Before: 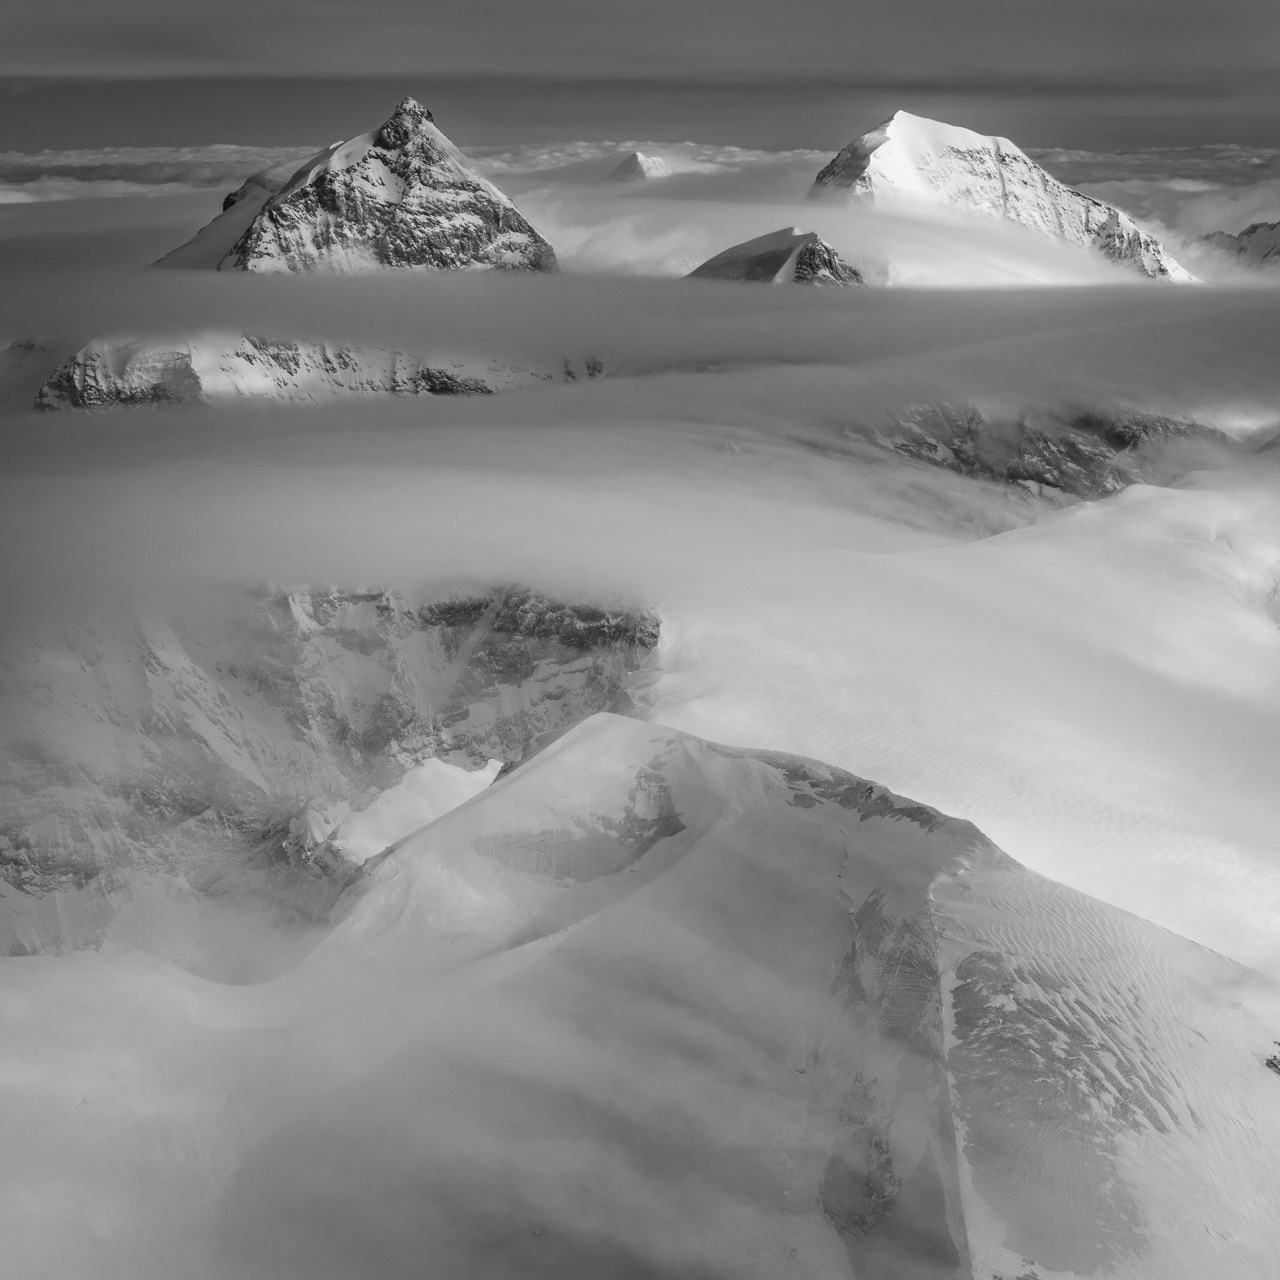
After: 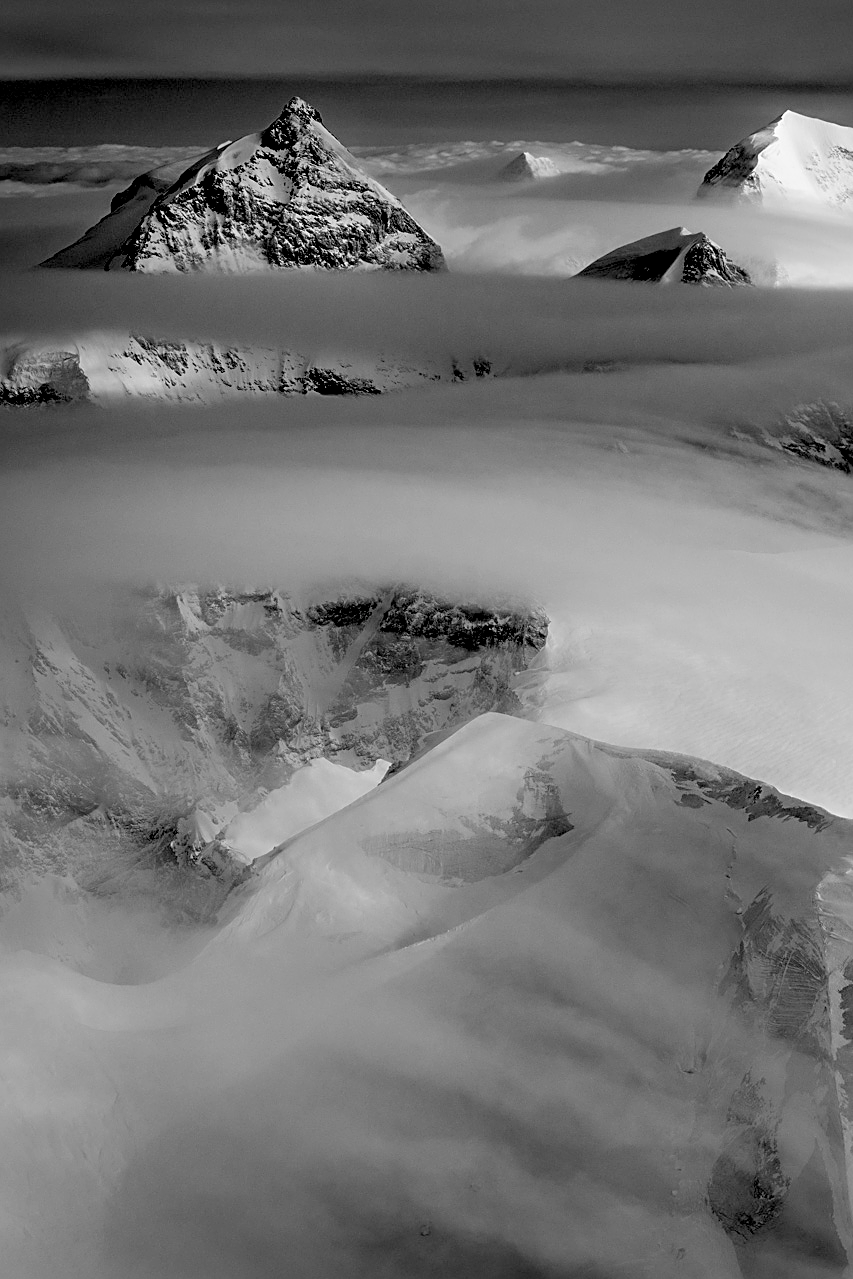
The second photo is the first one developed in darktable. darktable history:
crop and rotate: left 8.786%, right 24.548%
sharpen: on, module defaults
exposure: black level correction 0.056, compensate highlight preservation false
